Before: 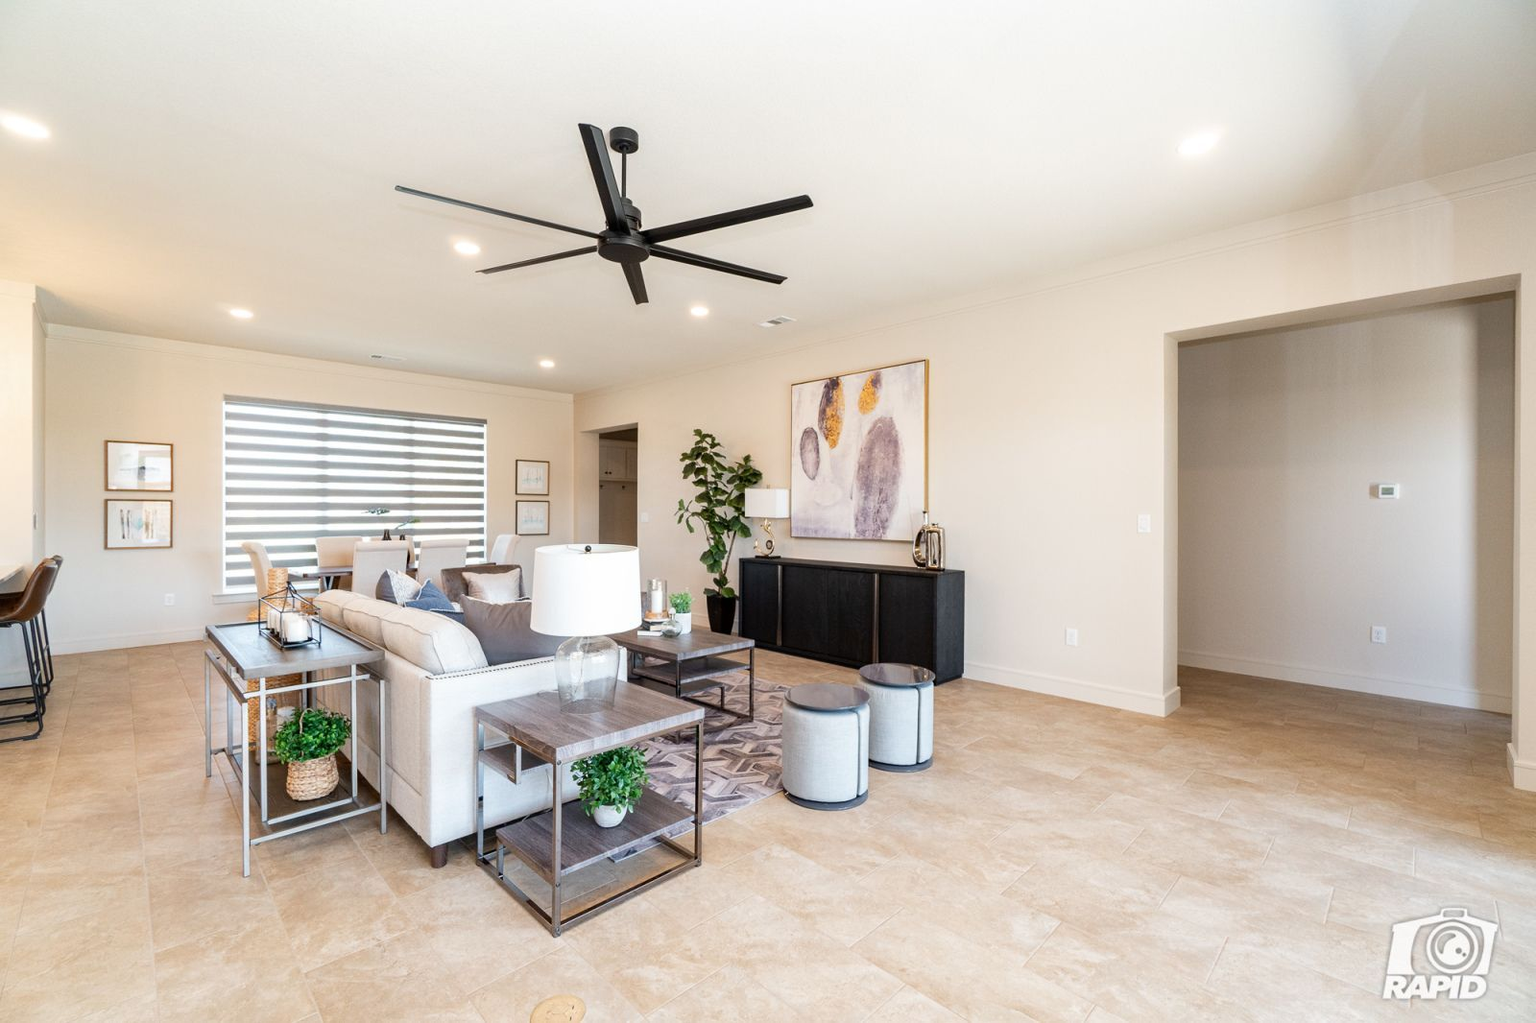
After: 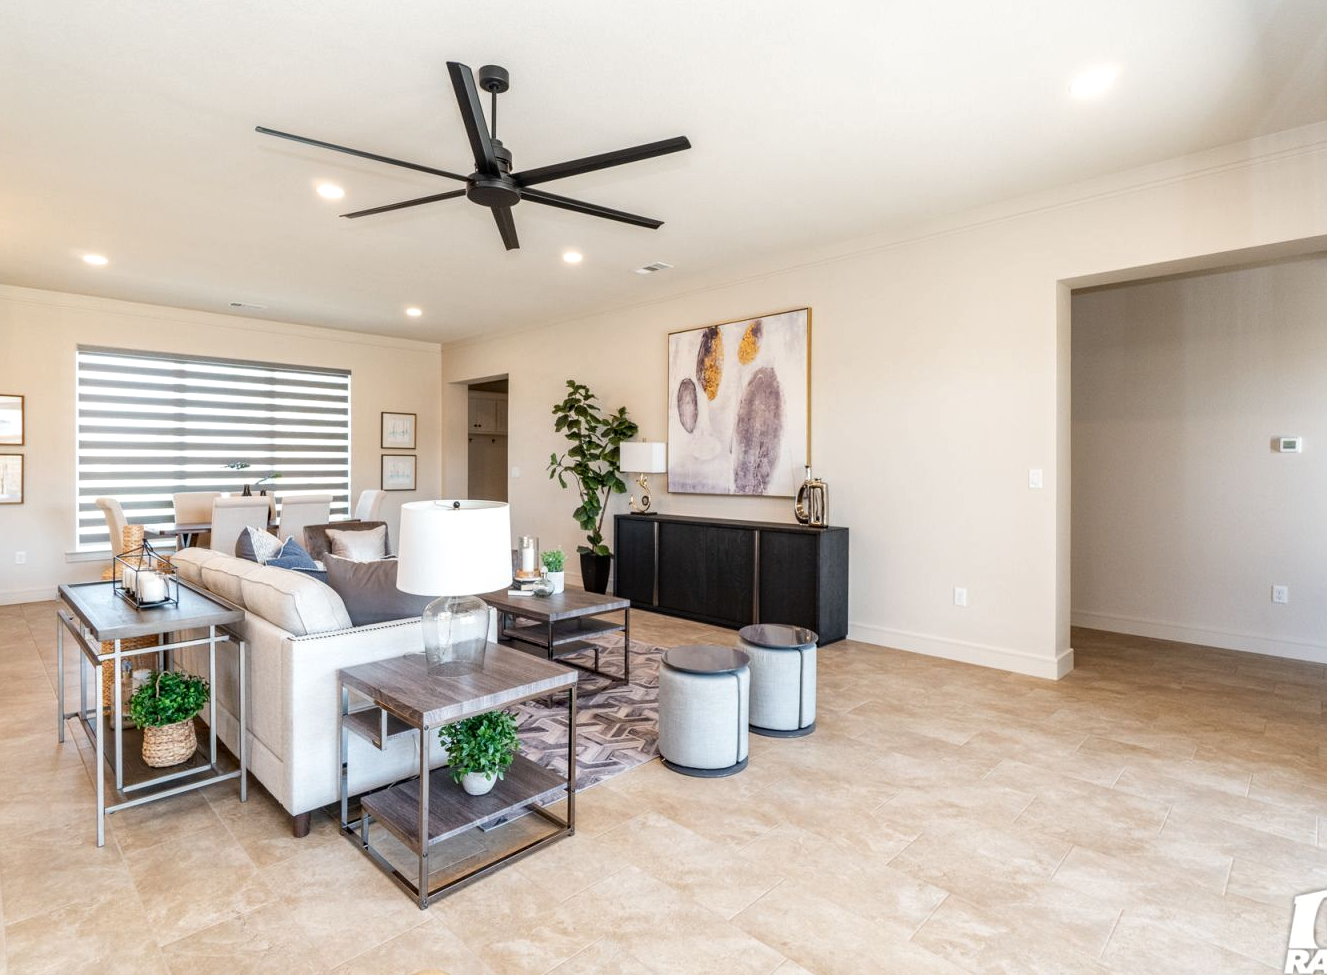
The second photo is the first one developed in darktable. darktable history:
local contrast: on, module defaults
crop: left 9.762%, top 6.334%, right 7.243%, bottom 2.132%
